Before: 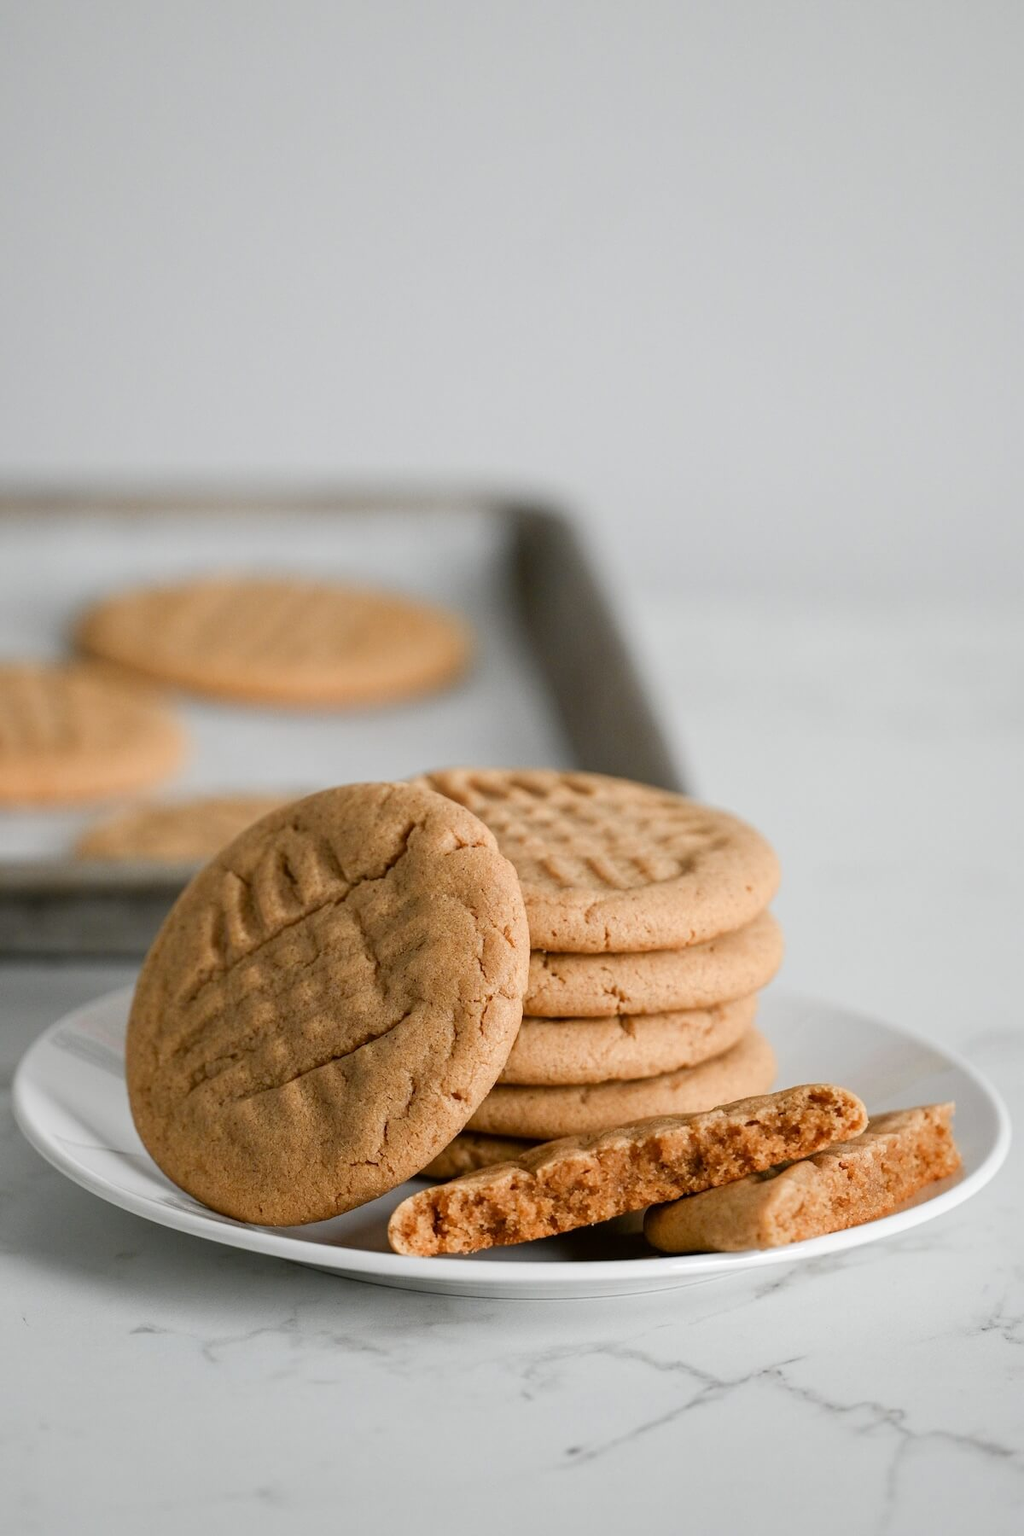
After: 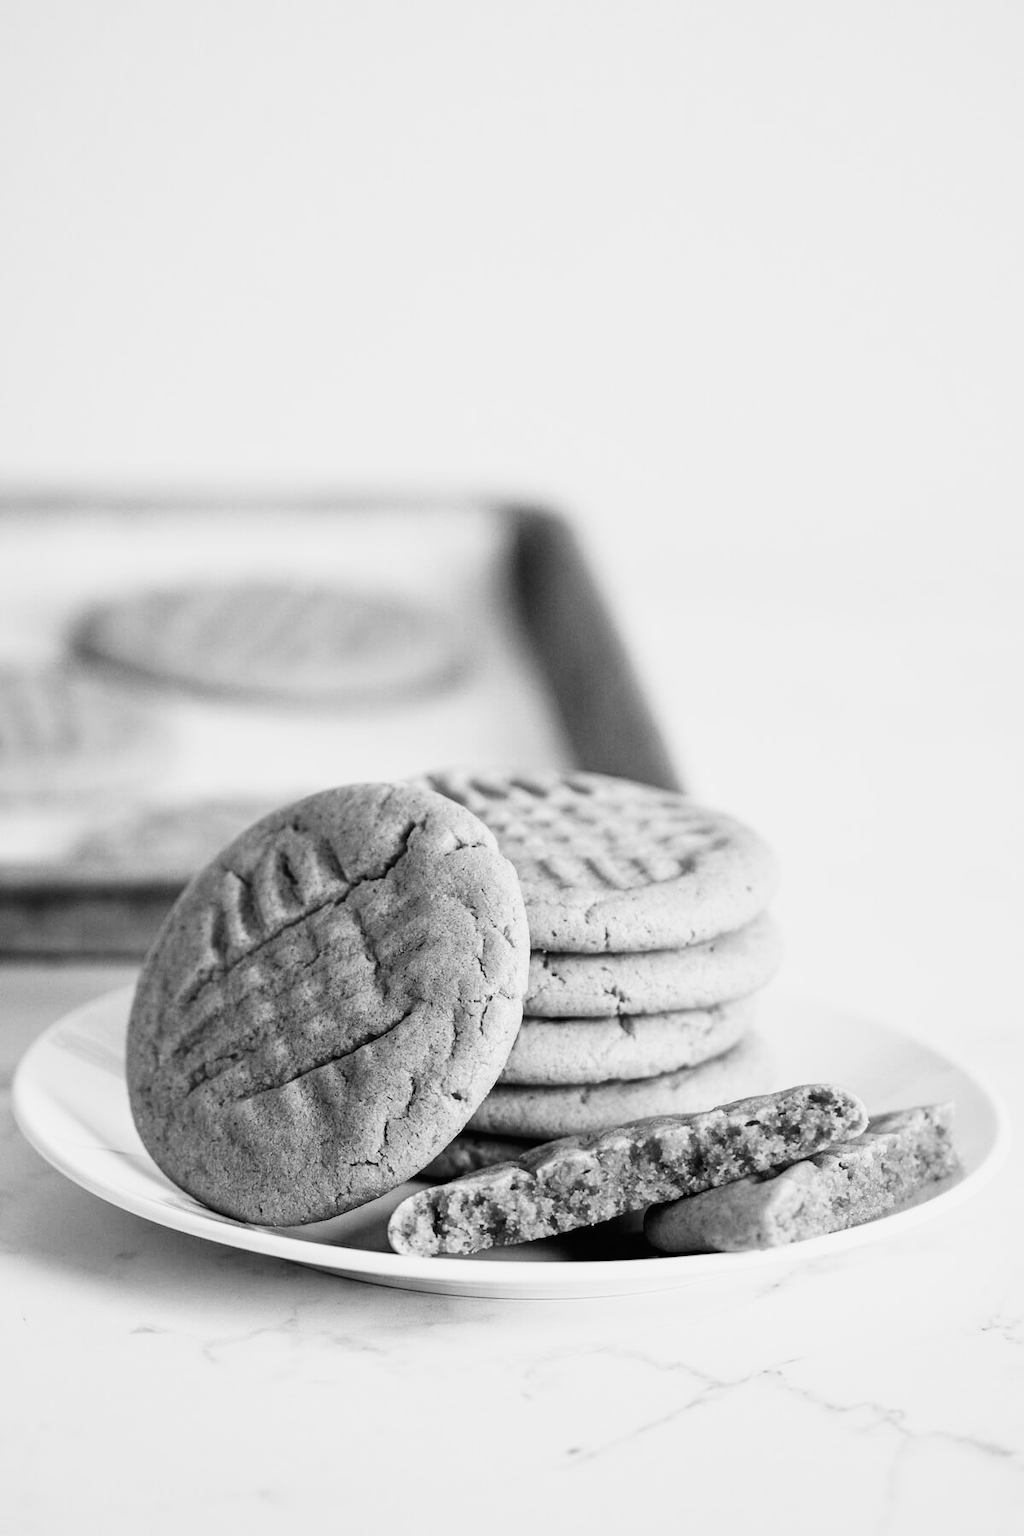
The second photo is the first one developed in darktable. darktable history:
tone equalizer: edges refinement/feathering 500, mask exposure compensation -1.57 EV, preserve details no
shadows and highlights: shadows 25.14, white point adjustment -2.98, highlights -29.76
base curve: curves: ch0 [(0, 0) (0.007, 0.004) (0.027, 0.03) (0.046, 0.07) (0.207, 0.54) (0.442, 0.872) (0.673, 0.972) (1, 1)], preserve colors none
color calibration: output gray [0.246, 0.254, 0.501, 0], illuminant as shot in camera, x 0.384, y 0.38, temperature 3938.51 K
